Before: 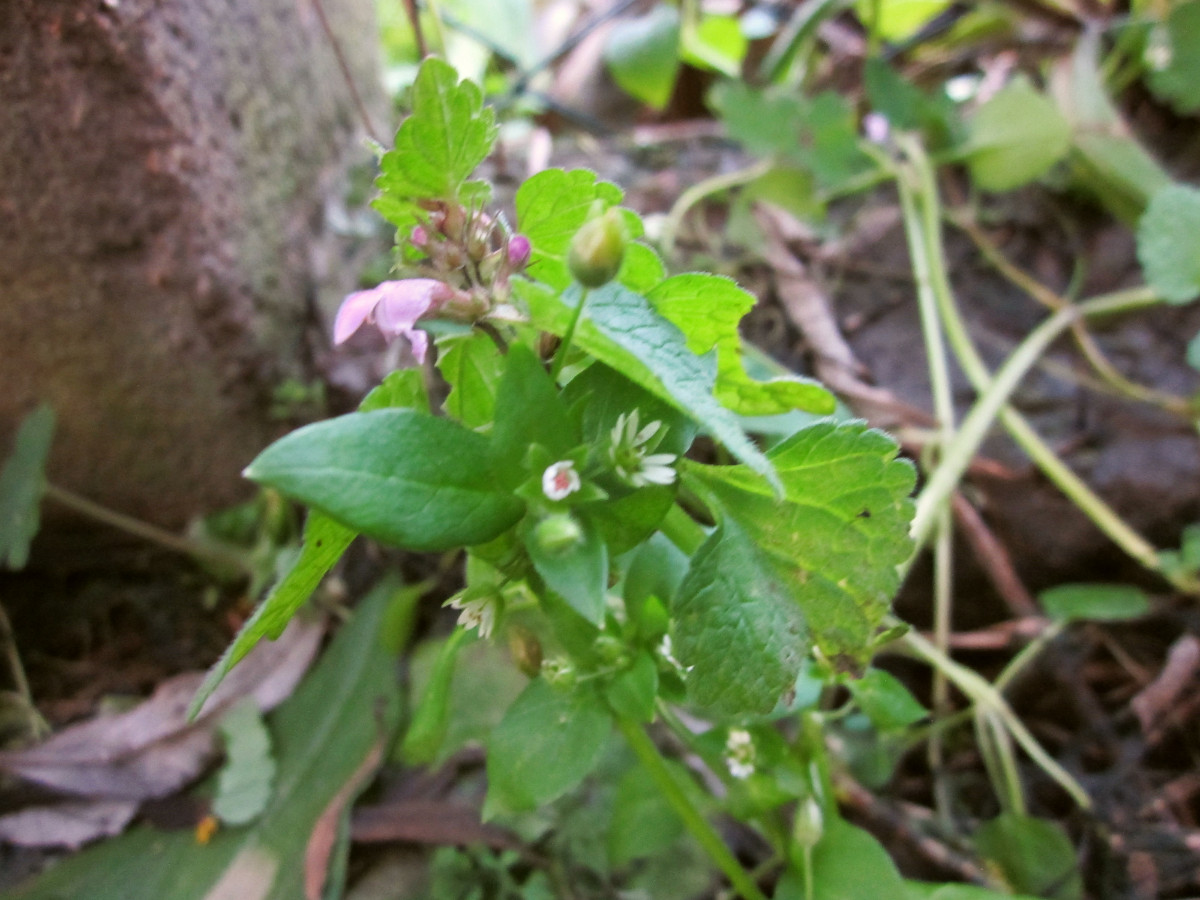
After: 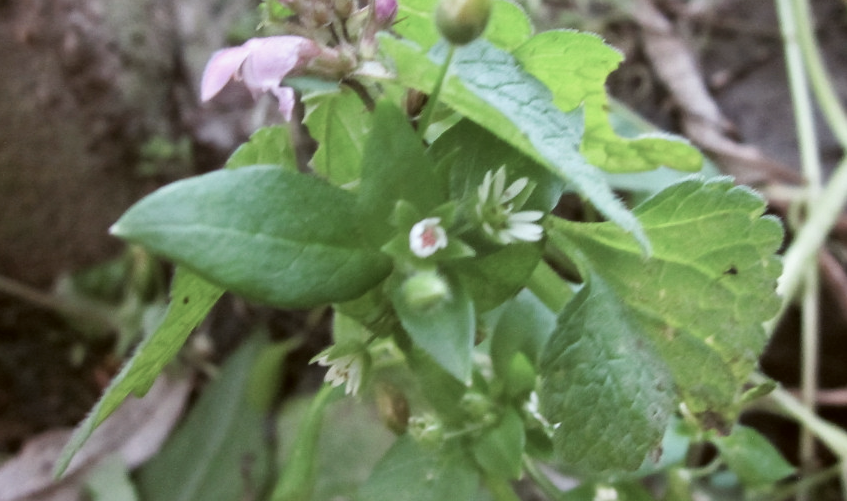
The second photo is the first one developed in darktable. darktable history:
shadows and highlights: shadows 3.87, highlights -18.11, soften with gaussian
crop: left 11.097%, top 27.103%, right 18.296%, bottom 17.128%
contrast brightness saturation: contrast 0.102, saturation -0.354
color correction: highlights a* -2.92, highlights b* -2.47, shadows a* 2.04, shadows b* 2.98
